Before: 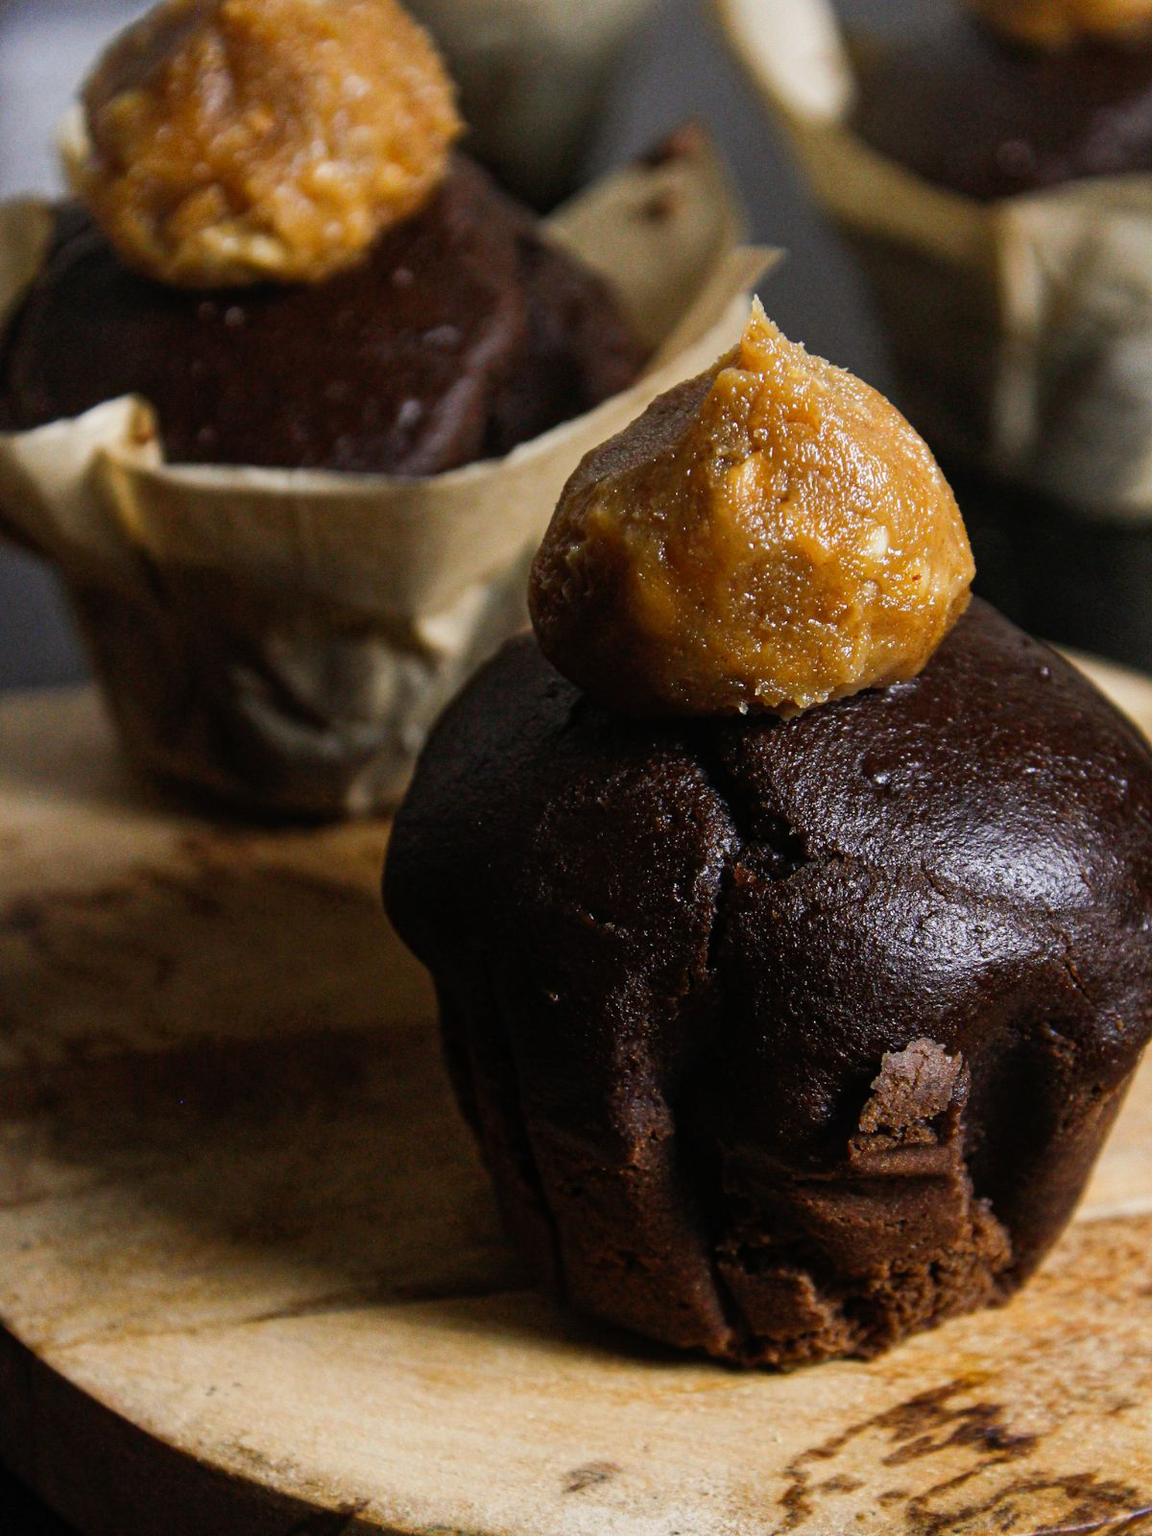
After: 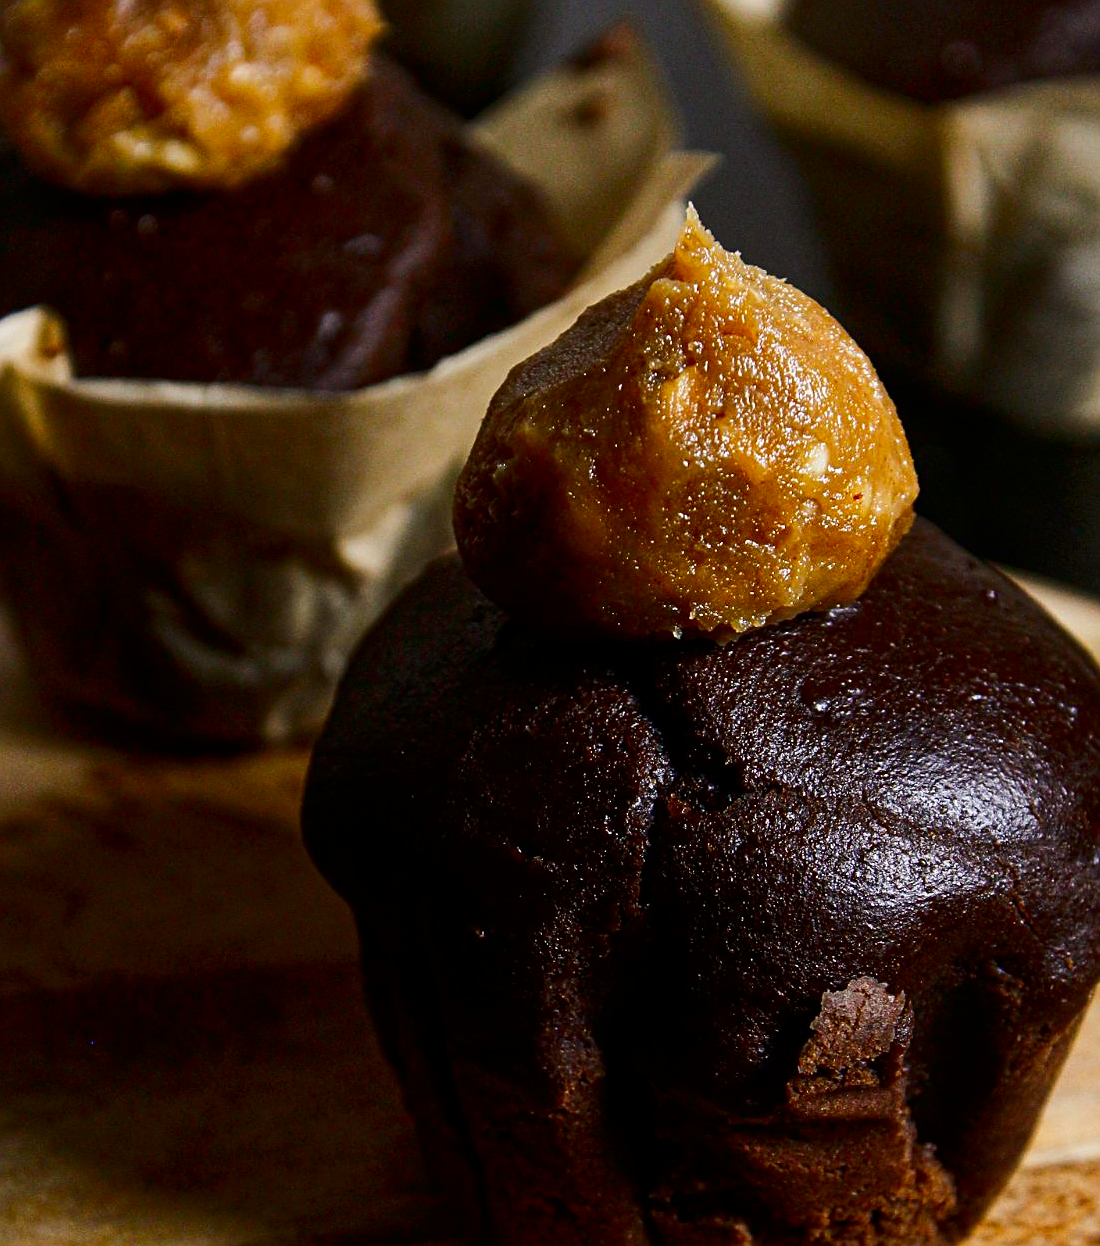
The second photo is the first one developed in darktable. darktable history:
sharpen: on, module defaults
crop: left 8.155%, top 6.611%, bottom 15.385%
contrast brightness saturation: contrast 0.12, brightness -0.12, saturation 0.2
exposure: black level correction 0.001, compensate highlight preservation false
